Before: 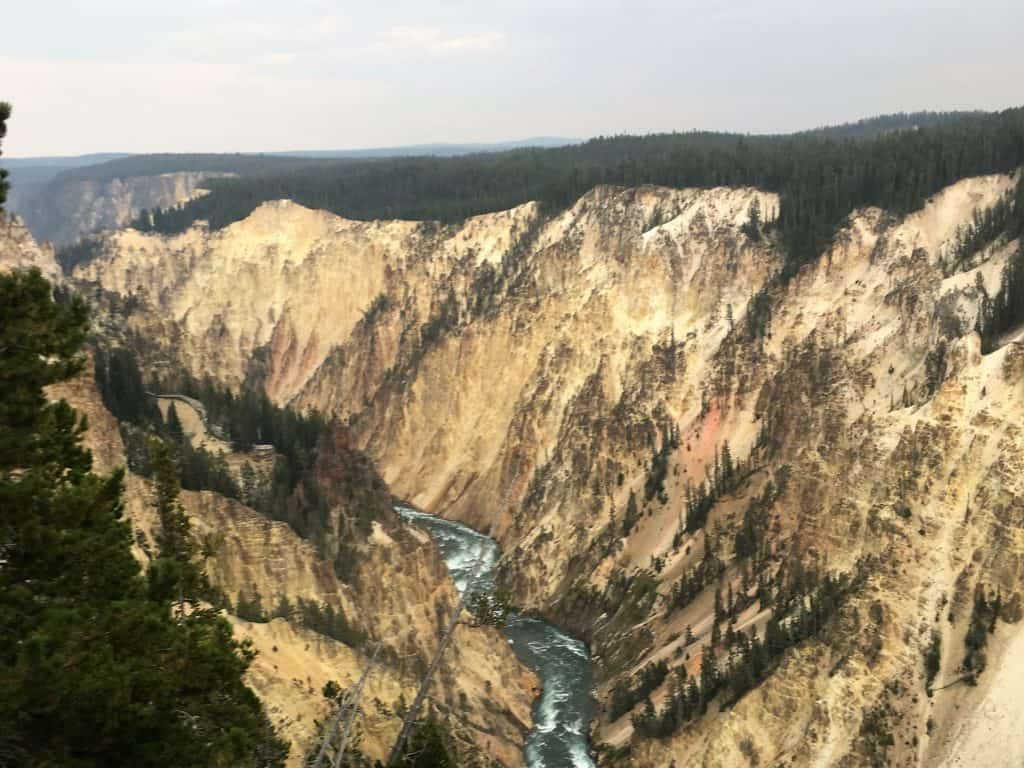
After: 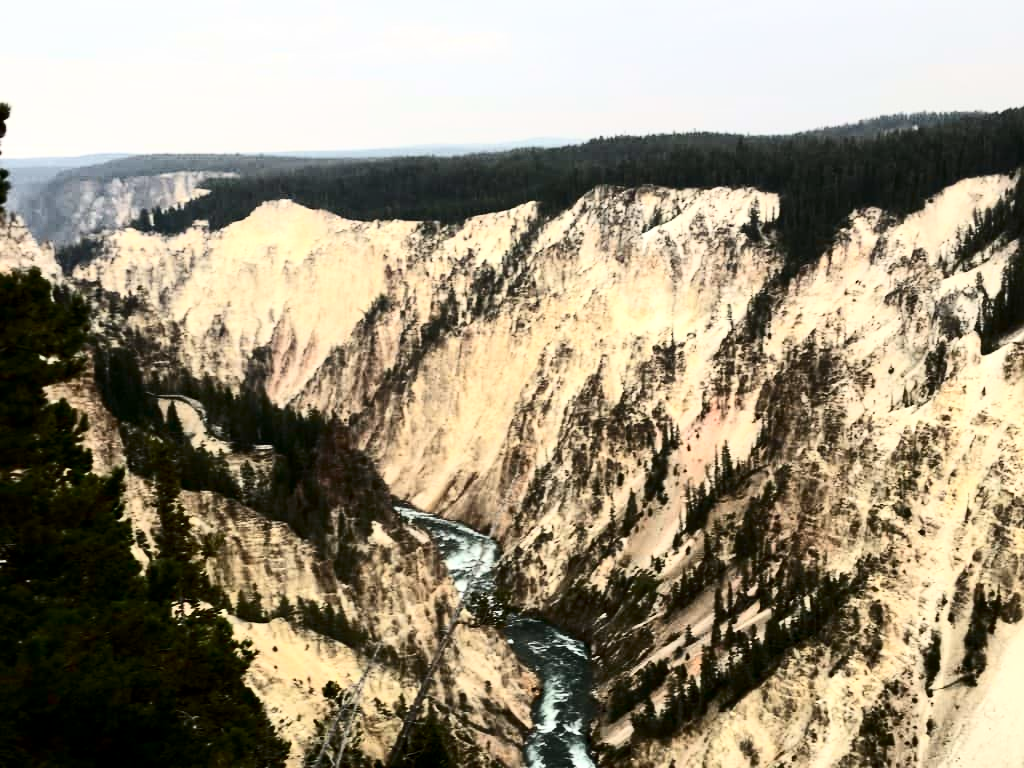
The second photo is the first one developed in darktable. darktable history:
local contrast: highlights 100%, shadows 100%, detail 120%, midtone range 0.2
contrast brightness saturation: contrast 0.5, saturation -0.1
